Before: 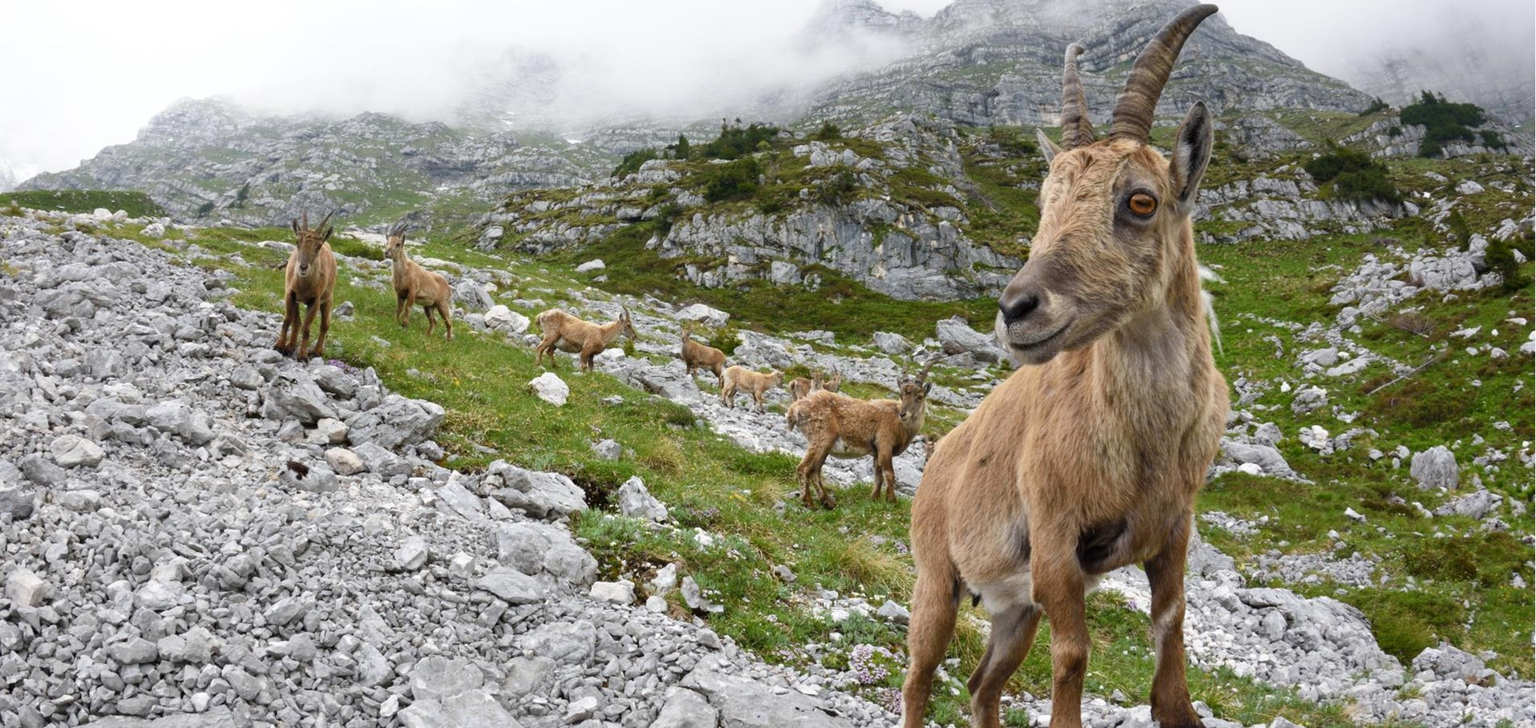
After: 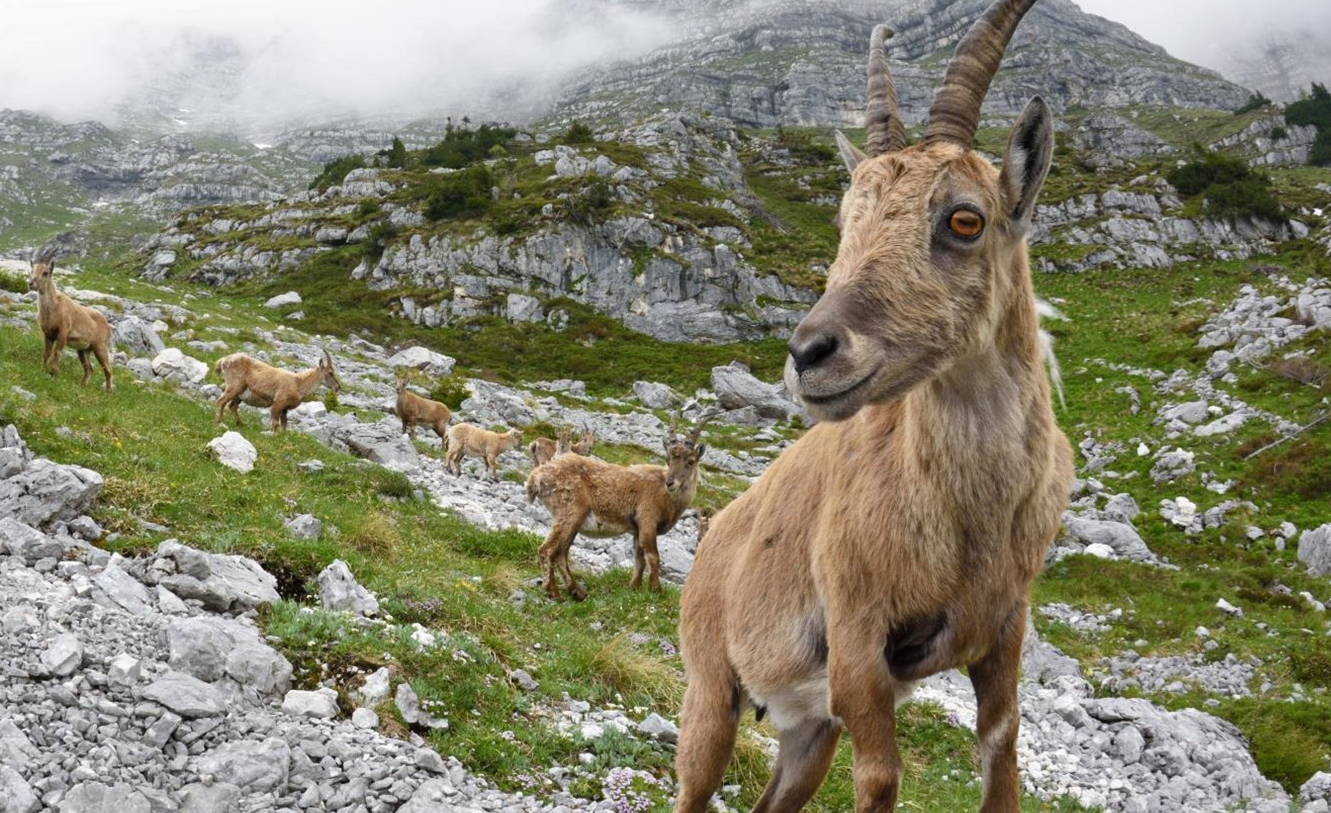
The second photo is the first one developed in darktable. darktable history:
shadows and highlights: shadows 31.88, highlights -32.7, soften with gaussian
crop and rotate: left 23.577%, top 3.223%, right 6.367%, bottom 6.442%
